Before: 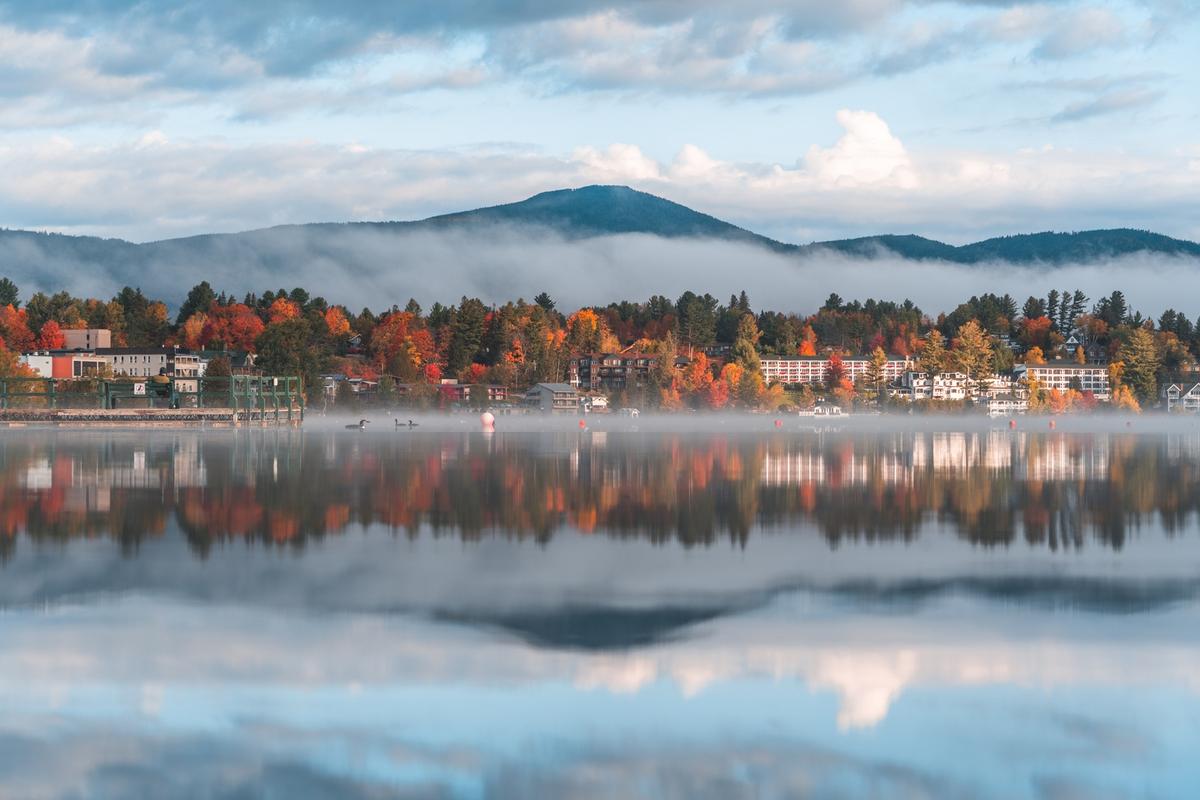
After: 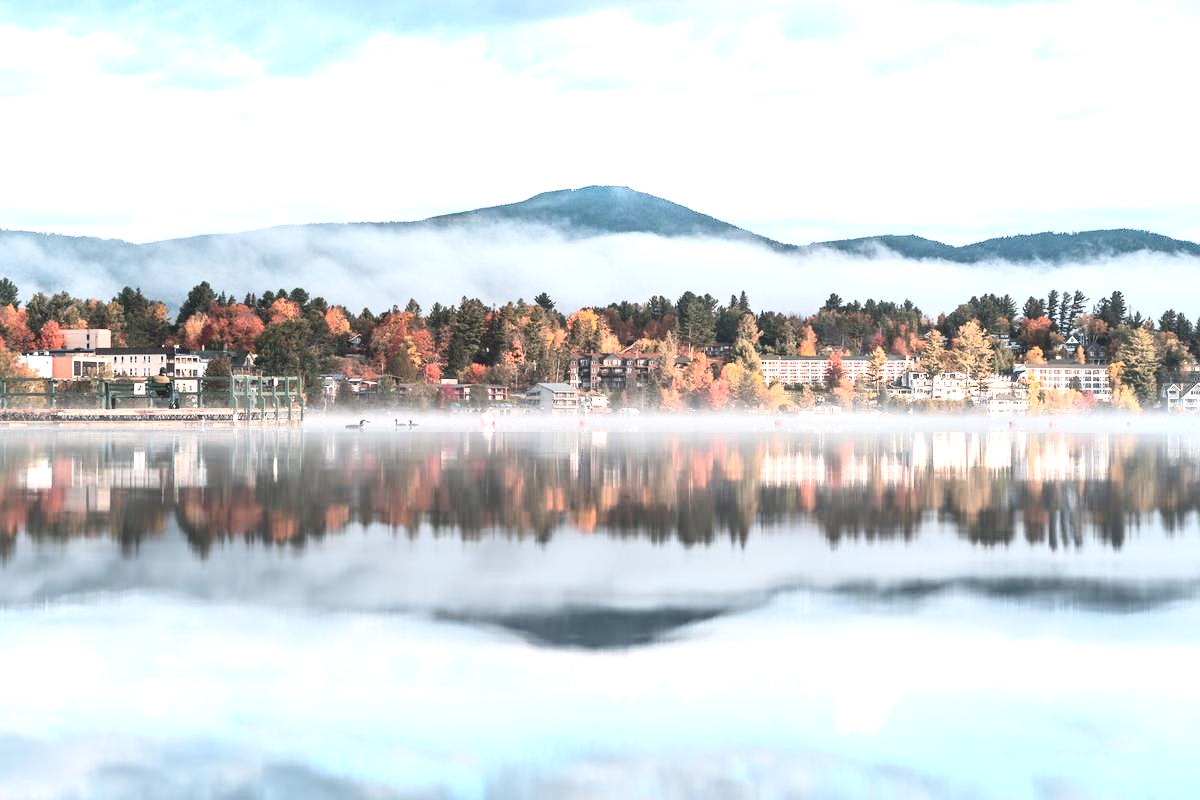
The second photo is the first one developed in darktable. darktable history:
exposure: black level correction 0, exposure 1.199 EV, compensate highlight preservation false
contrast brightness saturation: contrast 0.247, saturation -0.32
